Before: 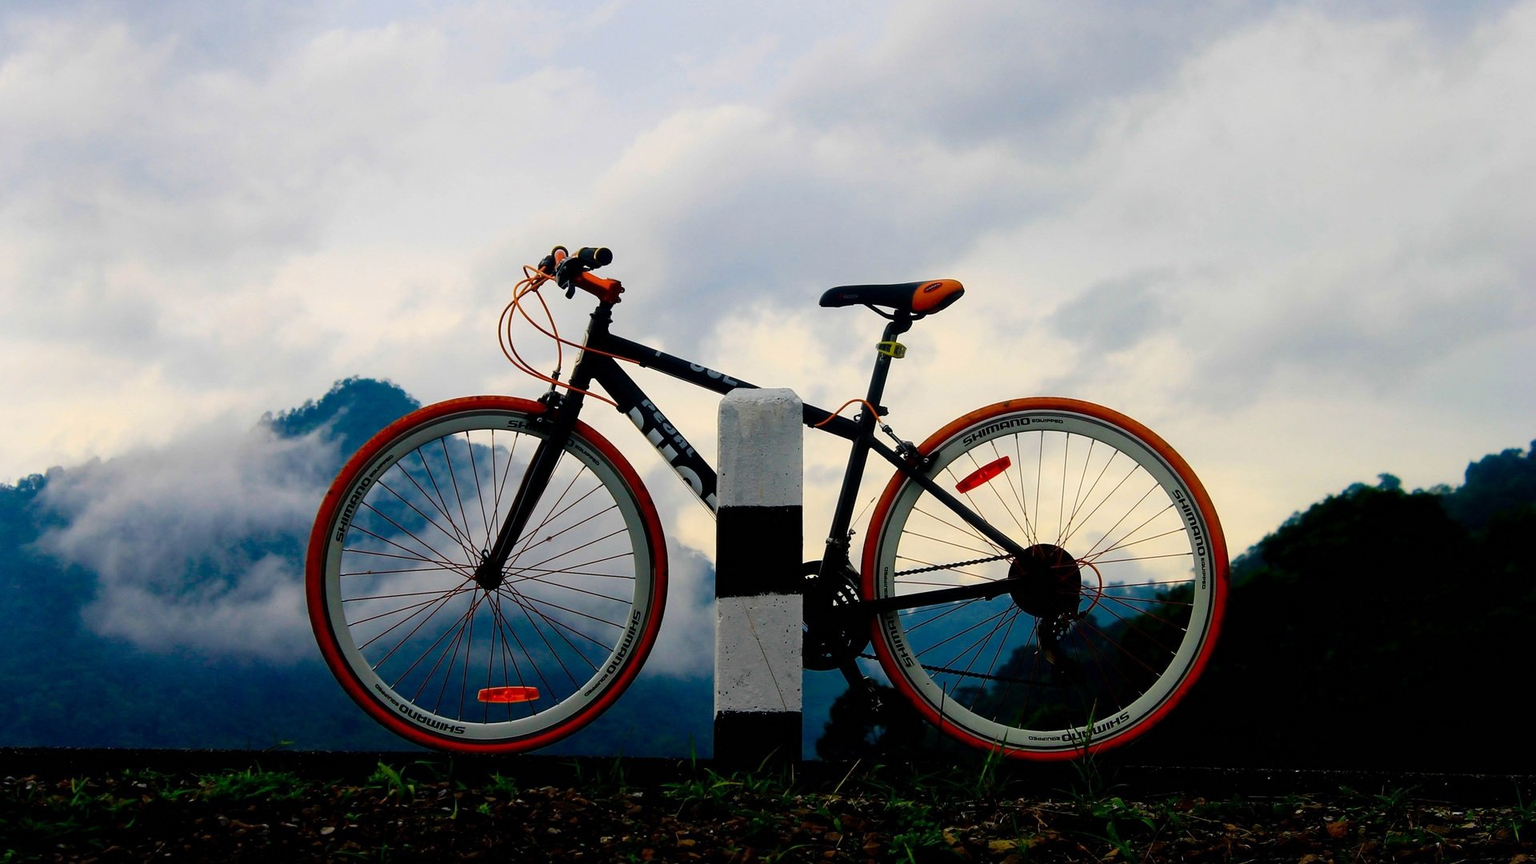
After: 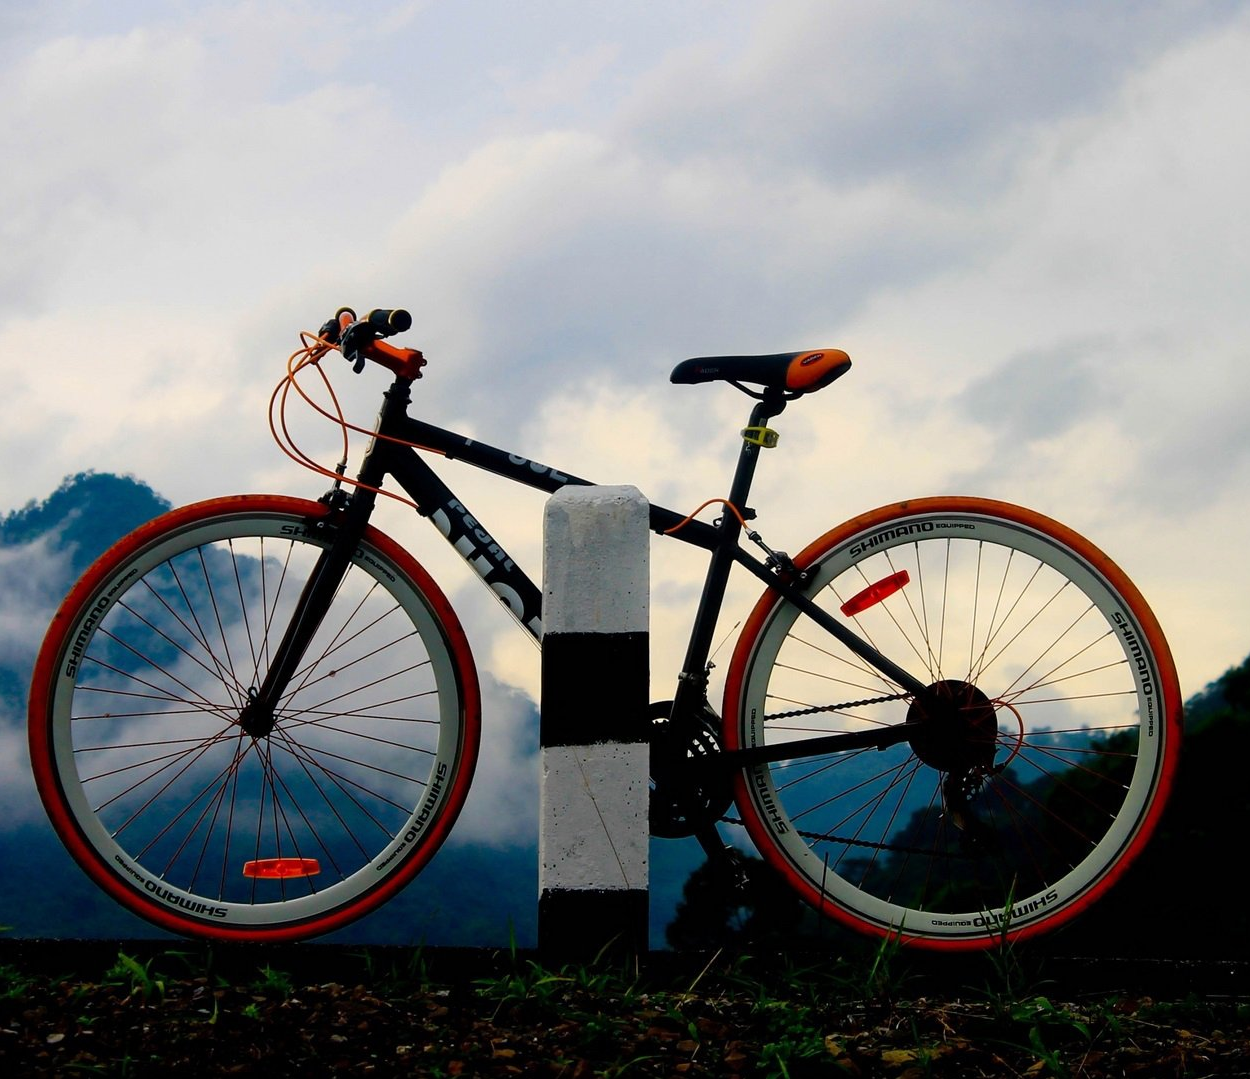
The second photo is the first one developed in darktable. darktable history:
crop and rotate: left 18.469%, right 16.396%
